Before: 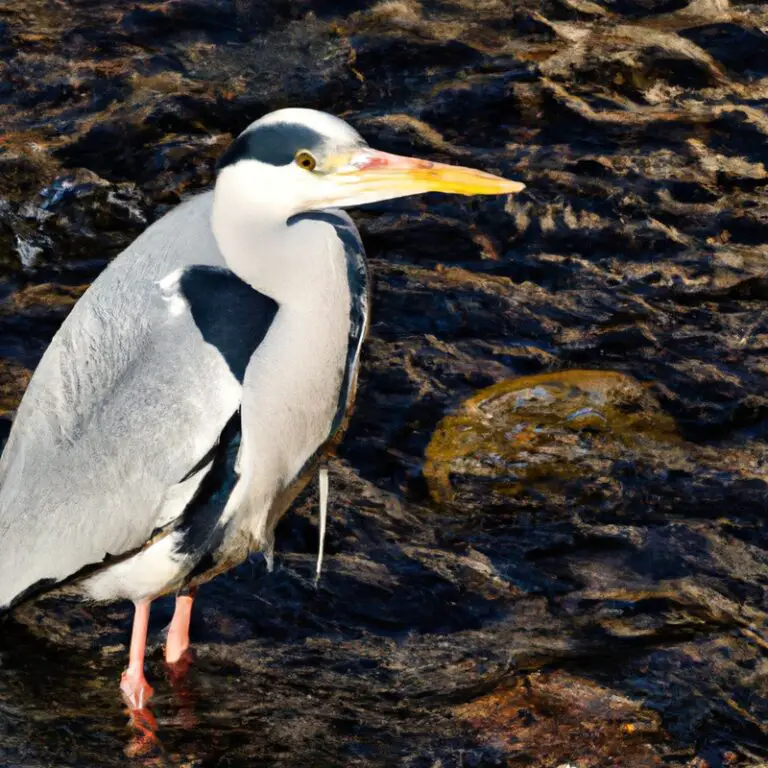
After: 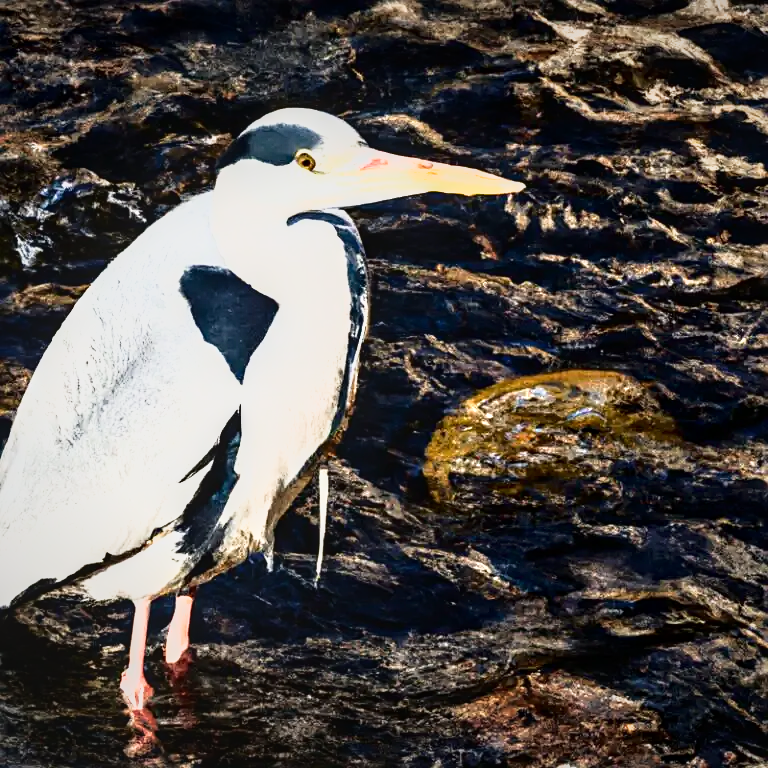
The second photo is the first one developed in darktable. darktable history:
sharpen: on, module defaults
exposure: exposure 0.601 EV, compensate exposure bias true, compensate highlight preservation false
vignetting: fall-off radius 98.97%, brightness -0.408, saturation -0.296, width/height ratio 1.338
local contrast: on, module defaults
tone equalizer: -8 EV -0.381 EV, -7 EV -0.396 EV, -6 EV -0.31 EV, -5 EV -0.262 EV, -3 EV 0.251 EV, -2 EV 0.321 EV, -1 EV 0.368 EV, +0 EV 0.436 EV
shadows and highlights: shadows -61.51, white point adjustment -5.12, highlights 61.33
